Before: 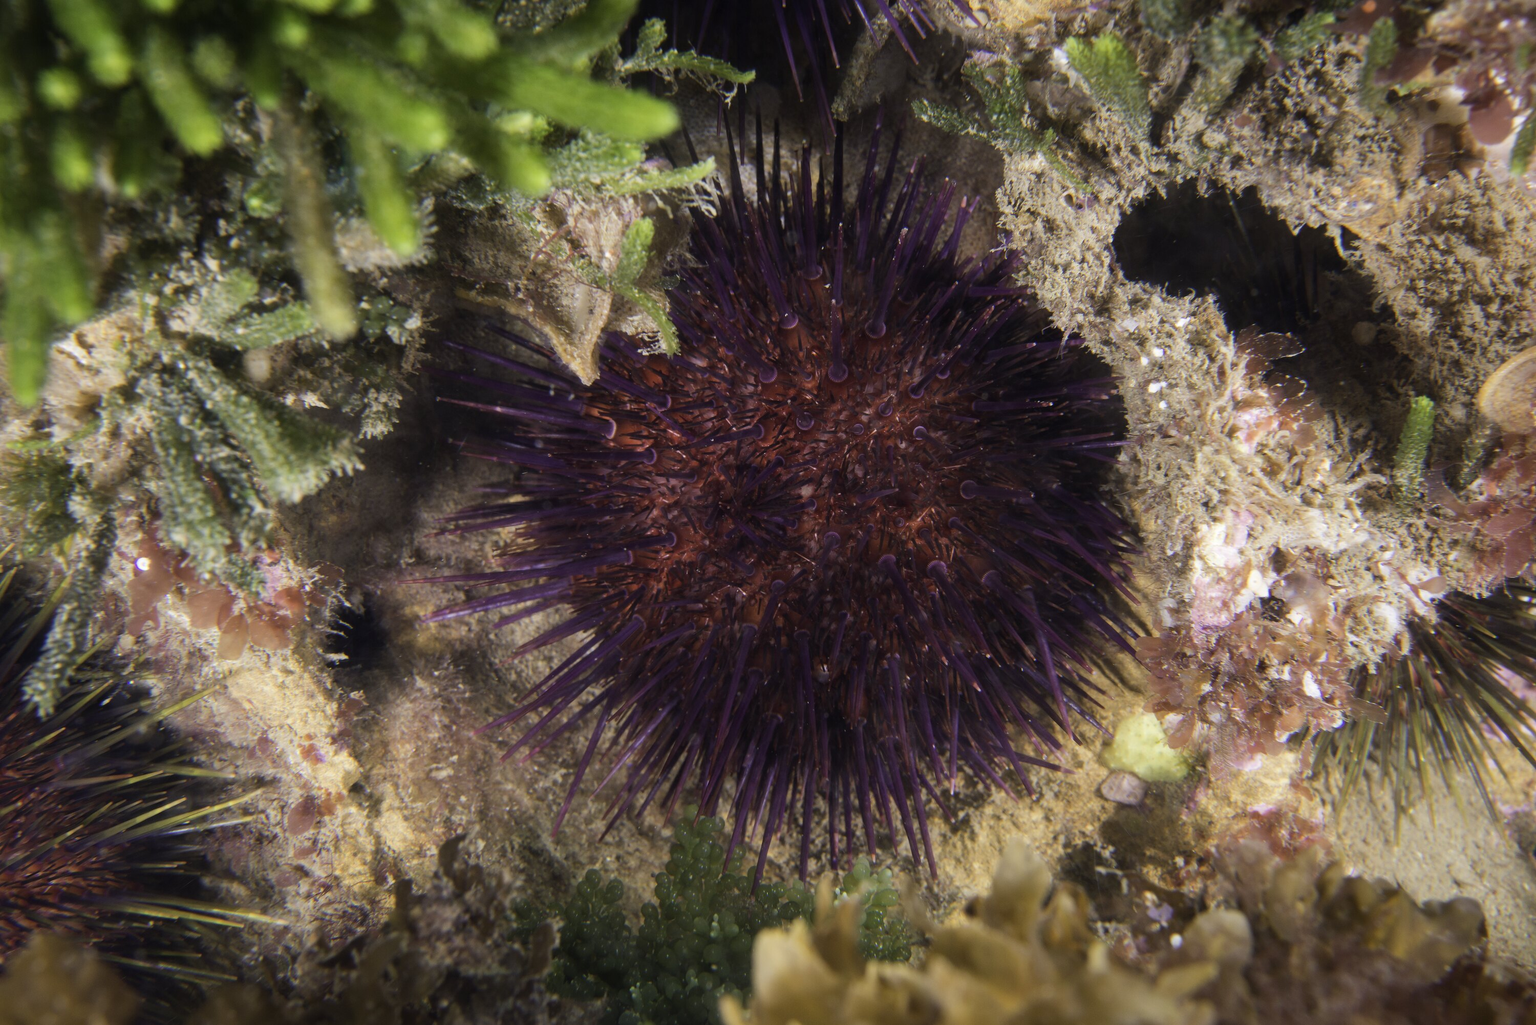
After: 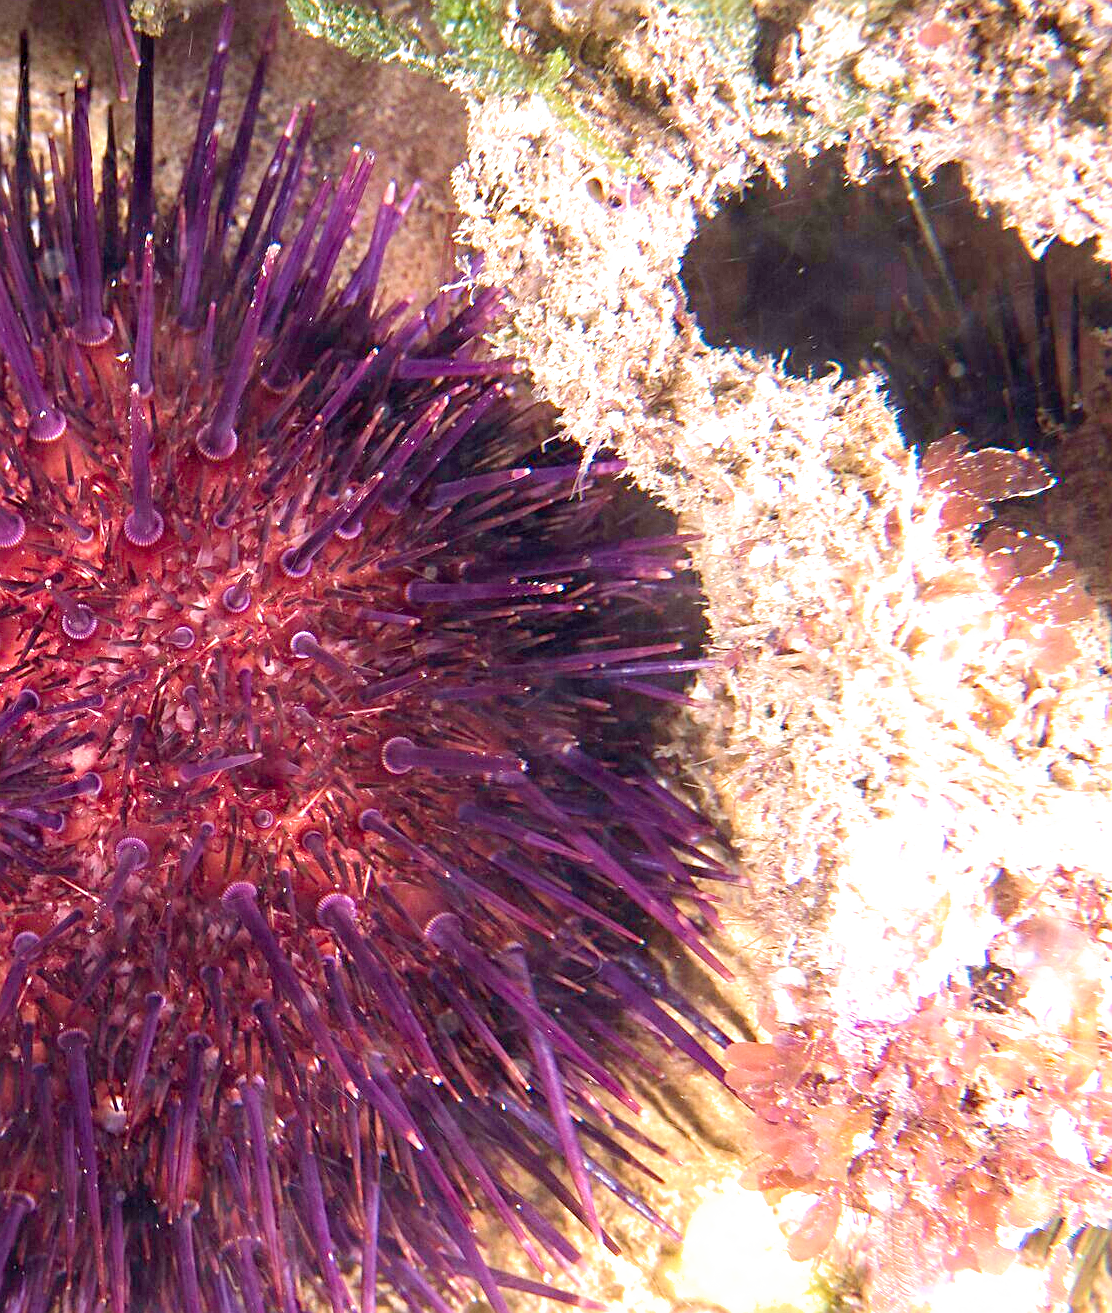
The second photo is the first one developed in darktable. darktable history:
contrast equalizer: y [[0.5, 0.501, 0.532, 0.538, 0.54, 0.541], [0.5 ×6], [0.5 ×6], [0 ×6], [0 ×6]]
exposure: black level correction 0.001, exposure 1.712 EV, compensate highlight preservation false
sharpen: on, module defaults
tone curve: curves: ch0 [(0, 0) (0.003, 0.022) (0.011, 0.027) (0.025, 0.038) (0.044, 0.056) (0.069, 0.081) (0.1, 0.11) (0.136, 0.145) (0.177, 0.185) (0.224, 0.229) (0.277, 0.278) (0.335, 0.335) (0.399, 0.399) (0.468, 0.468) (0.543, 0.543) (0.623, 0.623) (0.709, 0.705) (0.801, 0.793) (0.898, 0.887) (1, 1)], preserve colors none
crop and rotate: left 49.796%, top 10.086%, right 13.137%, bottom 24.298%
filmic rgb: black relative exposure -14.94 EV, white relative exposure 3 EV, target black luminance 0%, hardness 9.32, latitude 98.36%, contrast 0.916, shadows ↔ highlights balance 0.76%, add noise in highlights 0.002, preserve chrominance no, color science v3 (2019), use custom middle-gray values true, iterations of high-quality reconstruction 0, contrast in highlights soft
velvia: on, module defaults
haze removal: strength 0.111, distance 0.252, compatibility mode true, adaptive false
